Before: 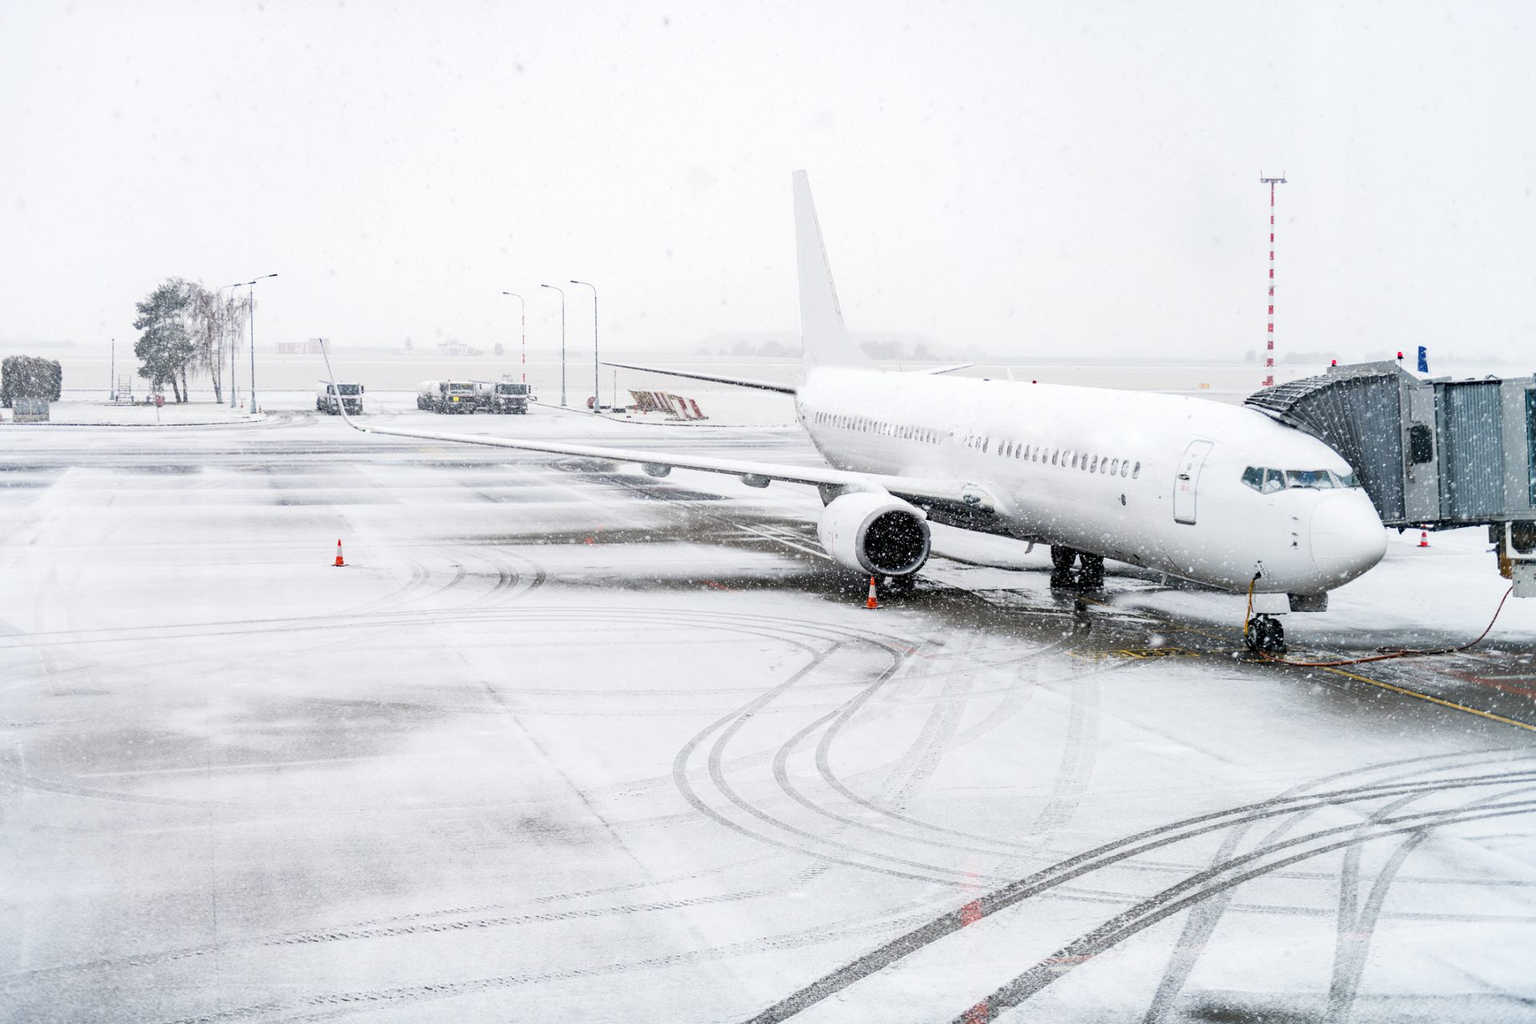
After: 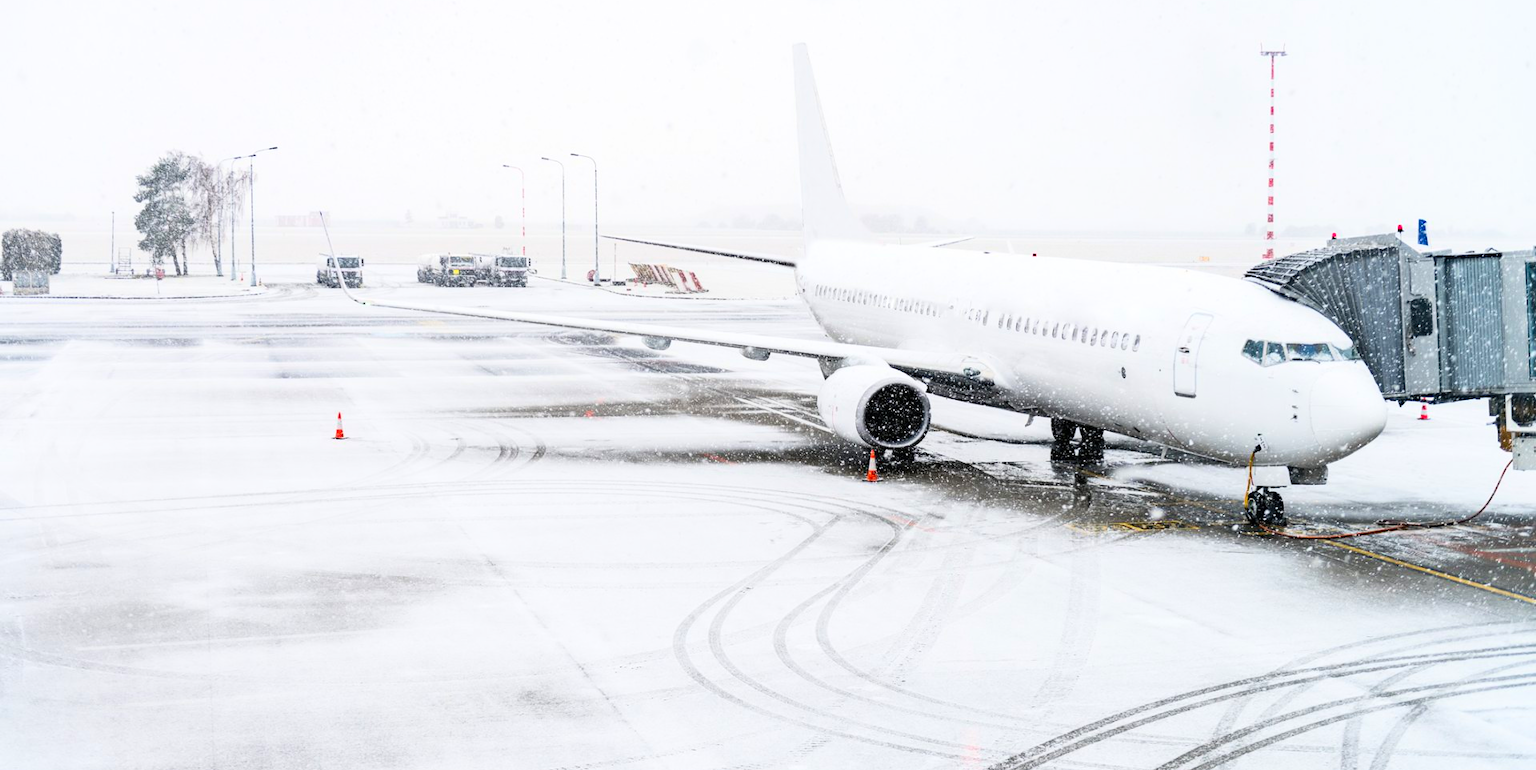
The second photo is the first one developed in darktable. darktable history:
crop and rotate: top 12.467%, bottom 12.264%
contrast brightness saturation: contrast 0.198, brightness 0.162, saturation 0.229
